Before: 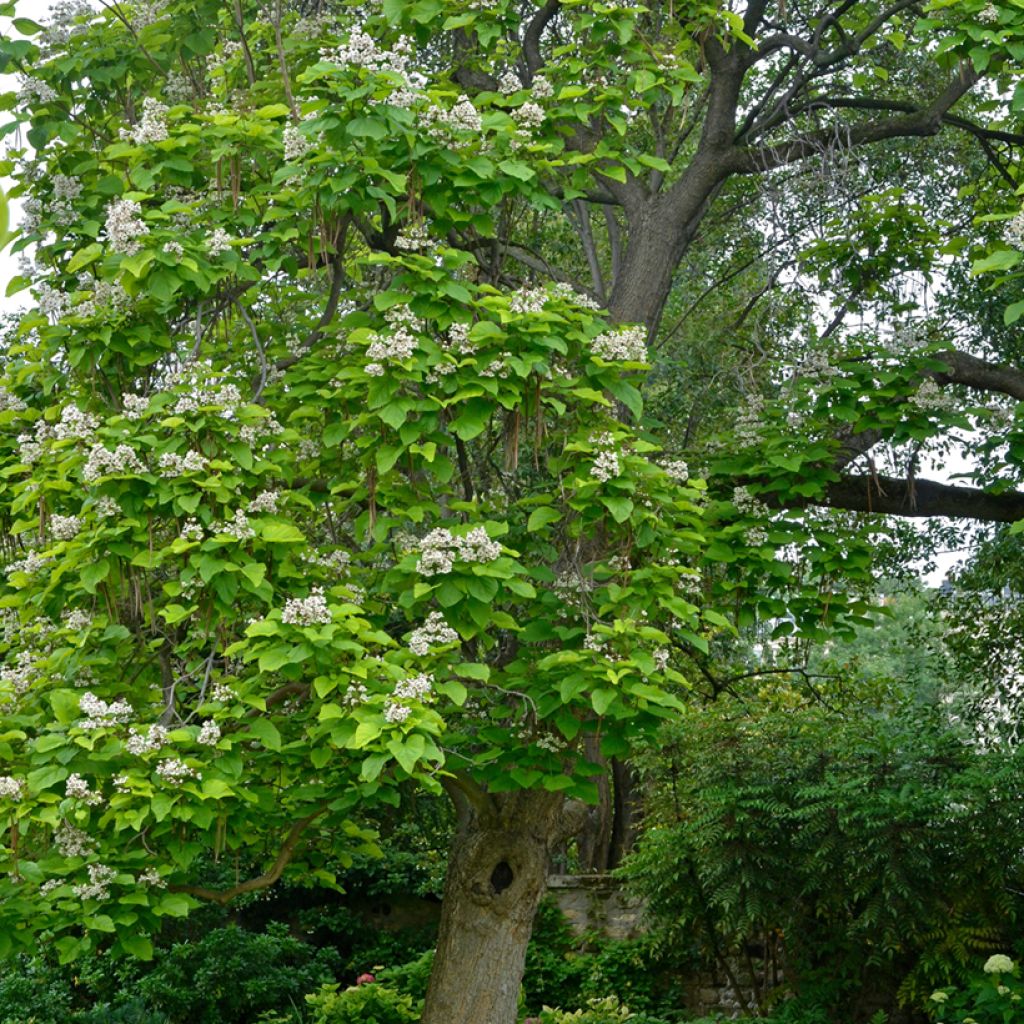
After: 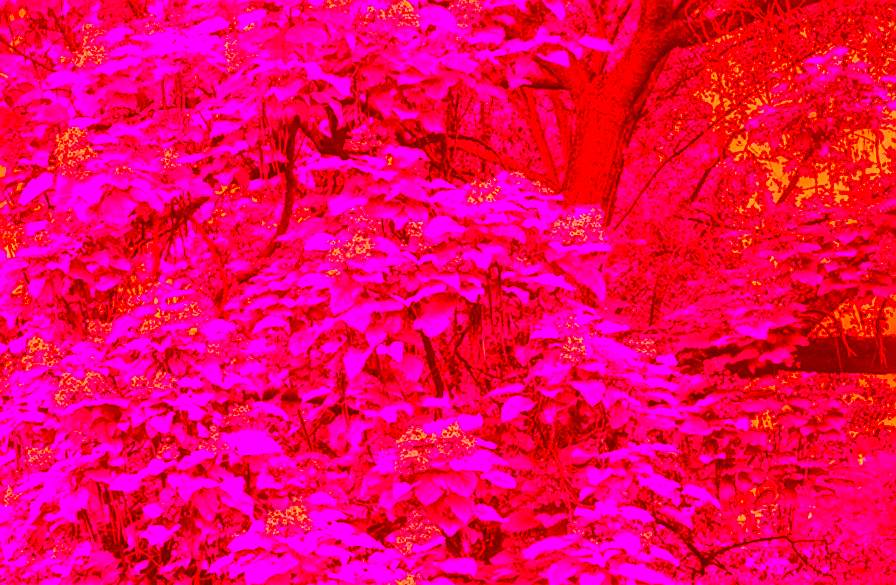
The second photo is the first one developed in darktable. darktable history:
local contrast: highlights 20%, detail 197%
sharpen: amount 0.6
crop: left 1.509%, top 3.452%, right 7.696%, bottom 28.452%
rotate and perspective: rotation -5°, crop left 0.05, crop right 0.952, crop top 0.11, crop bottom 0.89
filmic rgb: black relative exposure -7.65 EV, white relative exposure 4.56 EV, hardness 3.61, contrast 1.05
color balance rgb: shadows lift › chroma 1%, shadows lift › hue 217.2°, power › hue 310.8°, highlights gain › chroma 1%, highlights gain › hue 54°, global offset › luminance 0.5%, global offset › hue 171.6°, perceptual saturation grading › global saturation 14.09%, perceptual saturation grading › highlights -25%, perceptual saturation grading › shadows 30%, perceptual brilliance grading › highlights 13.42%, perceptual brilliance grading › mid-tones 8.05%, perceptual brilliance grading › shadows -17.45%, global vibrance 25%
color correction: highlights a* -39.68, highlights b* -40, shadows a* -40, shadows b* -40, saturation -3
exposure: black level correction -0.028, compensate highlight preservation false
